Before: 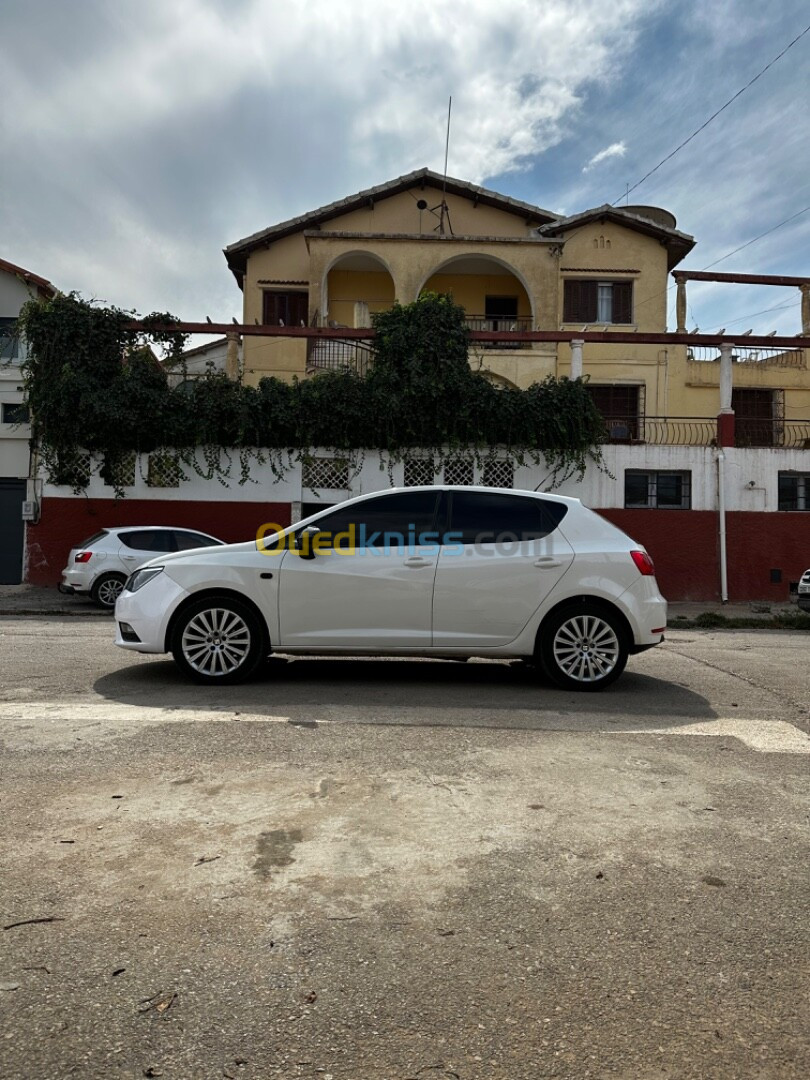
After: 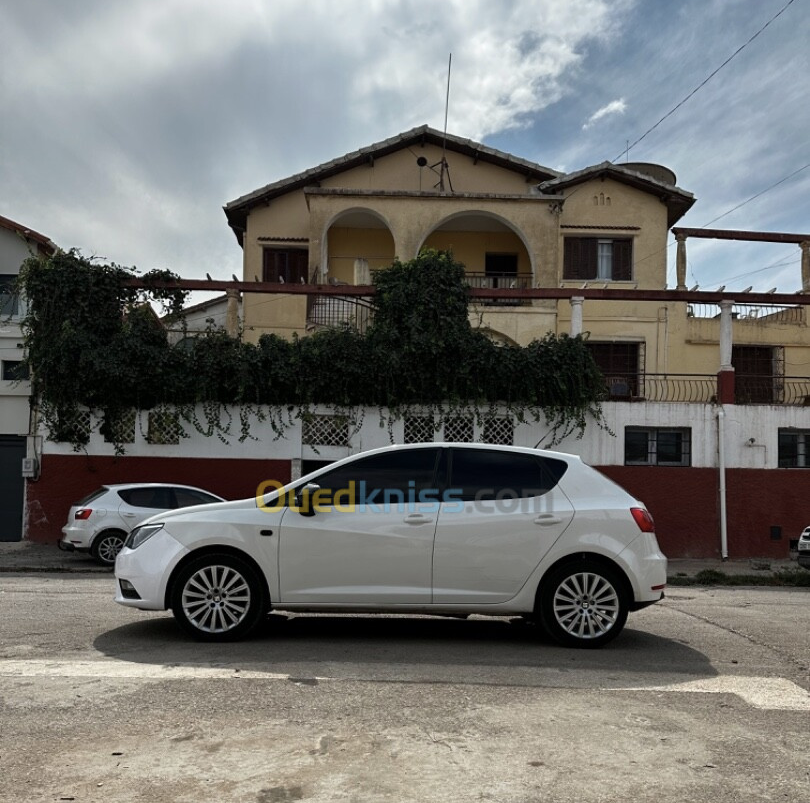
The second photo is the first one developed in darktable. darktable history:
crop: top 4.03%, bottom 21.544%
color correction: highlights b* -0.046, saturation 0.804
